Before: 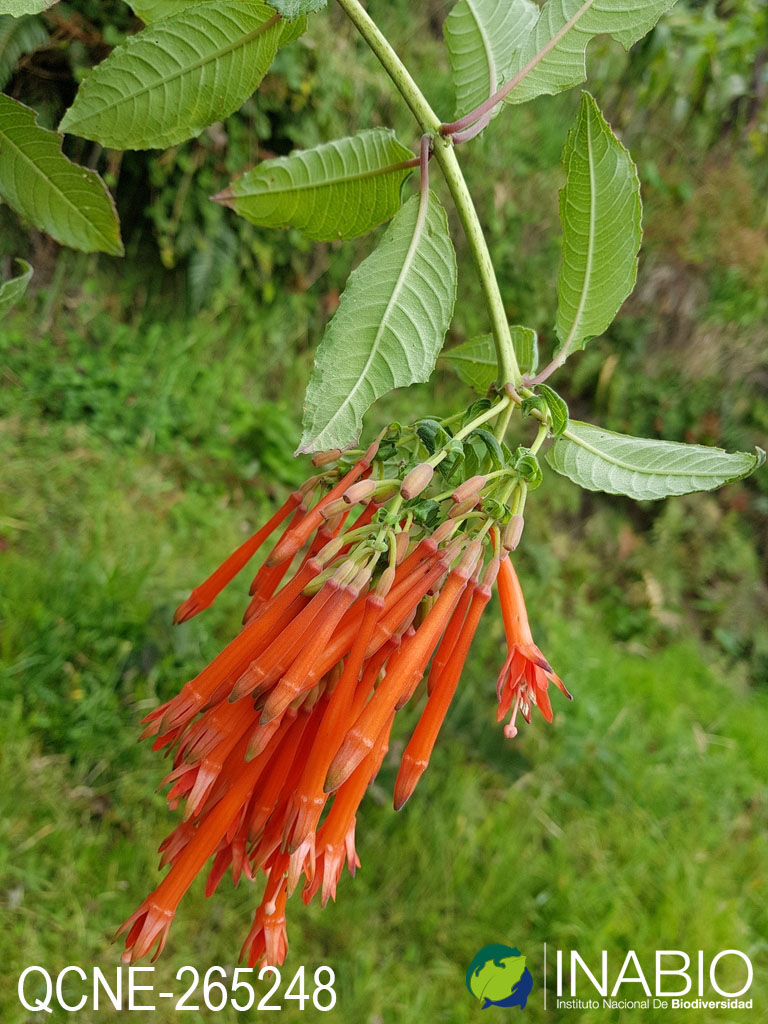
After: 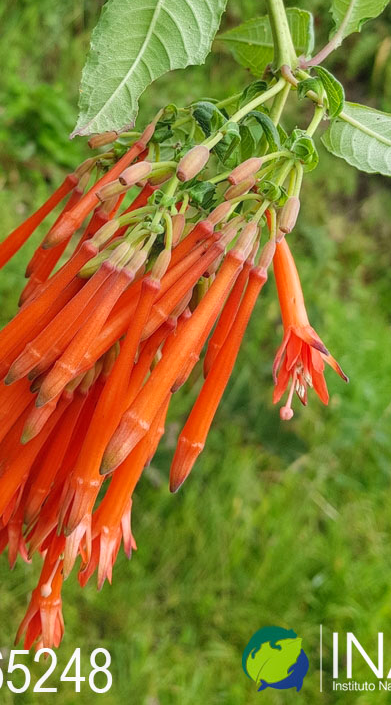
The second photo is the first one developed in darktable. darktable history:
contrast brightness saturation: contrast -0.1, brightness 0.05, saturation 0.08
crop and rotate: left 29.237%, top 31.152%, right 19.807%
local contrast: on, module defaults
